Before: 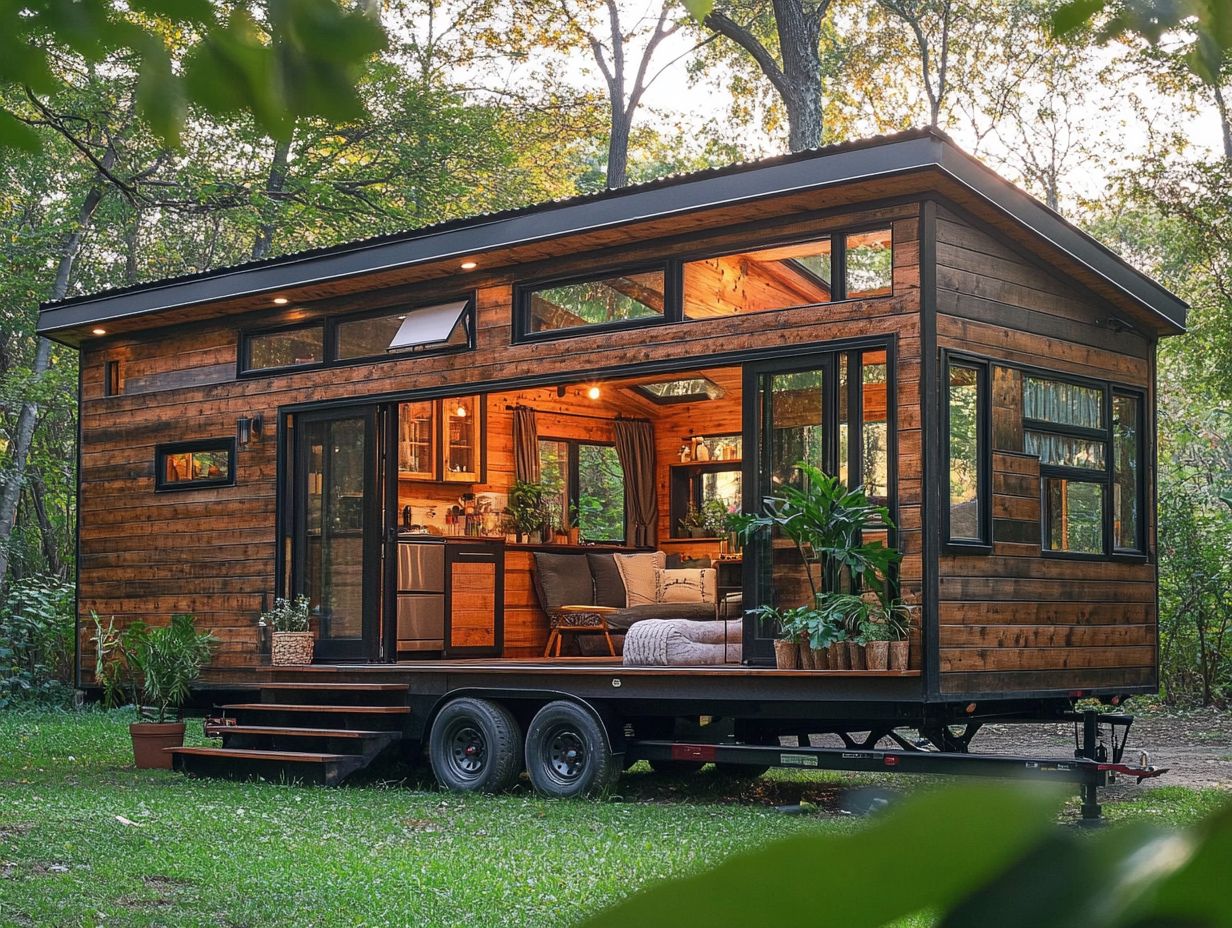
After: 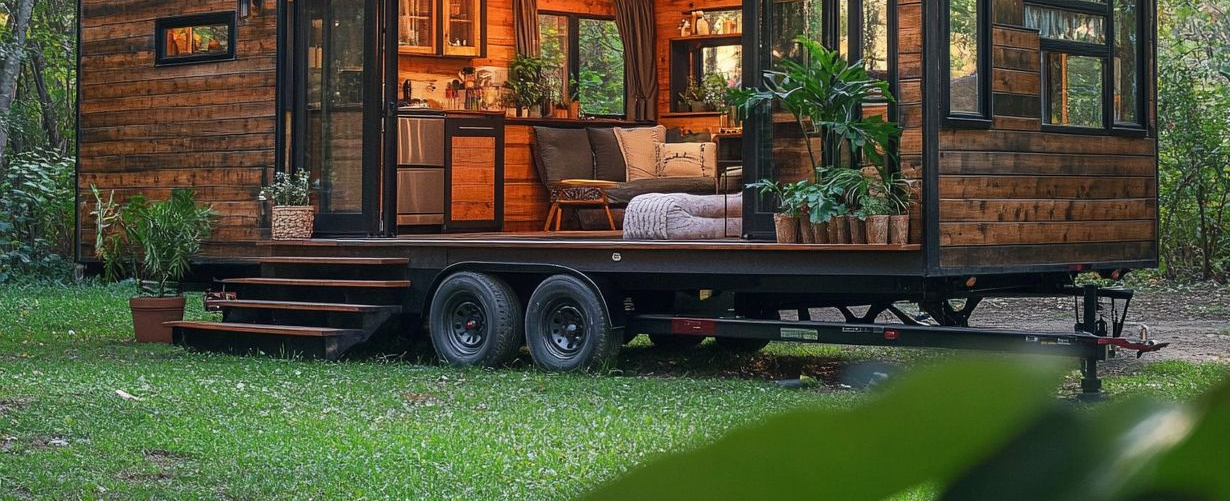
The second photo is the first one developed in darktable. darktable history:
crop and rotate: top 46%, right 0.106%
